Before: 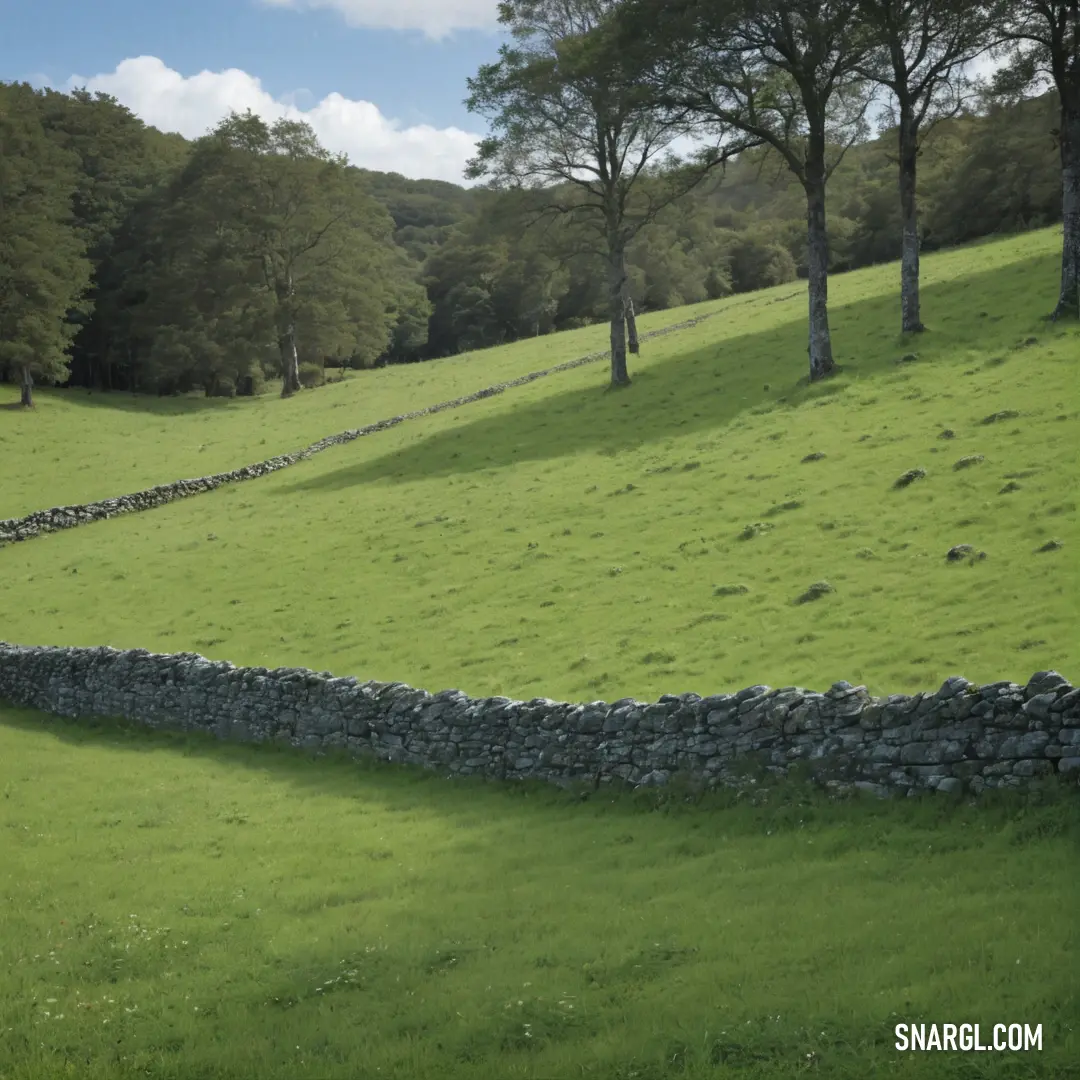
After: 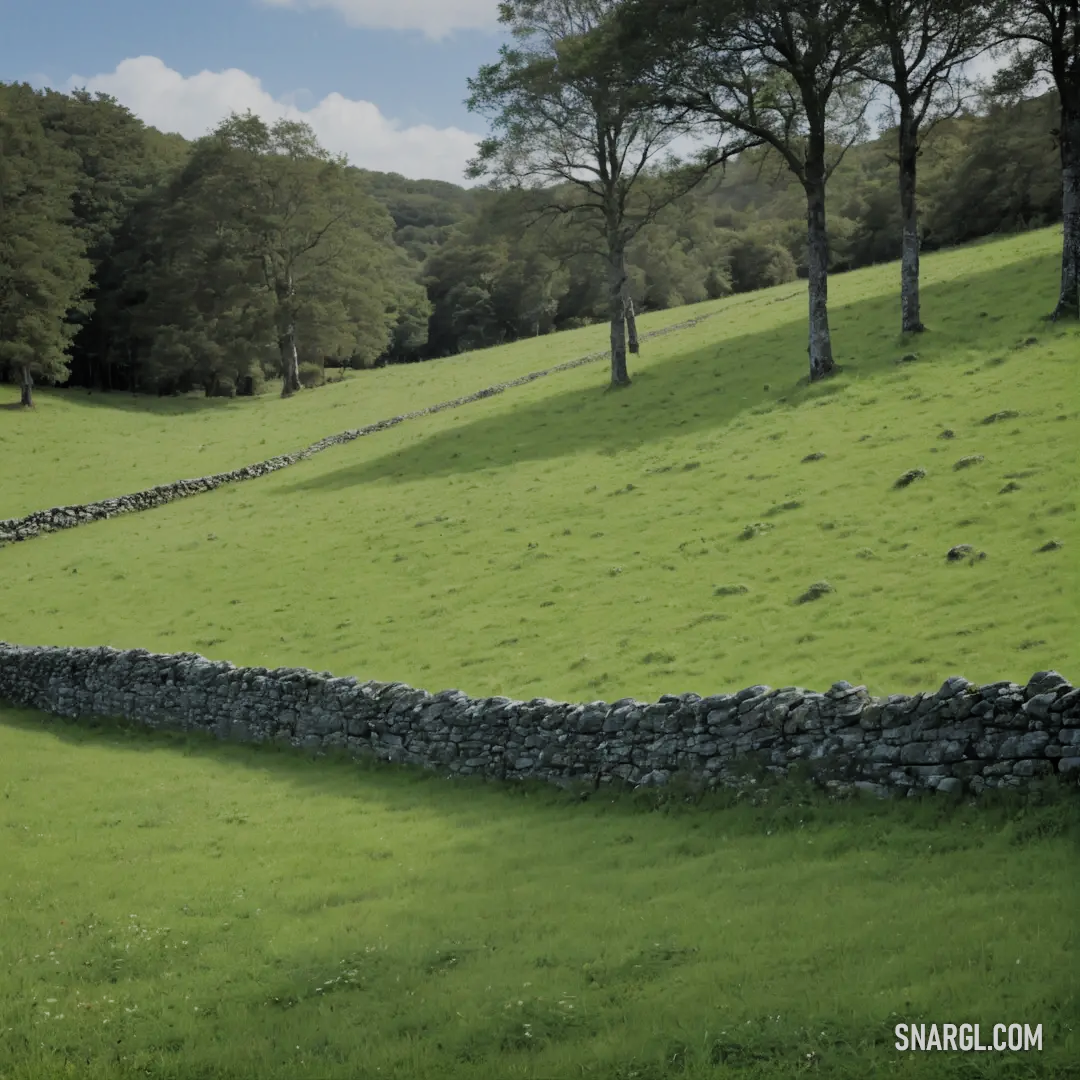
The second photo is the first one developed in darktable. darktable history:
filmic rgb: black relative exposure -7.09 EV, white relative exposure 5.35 EV, hardness 3.03, iterations of high-quality reconstruction 0
